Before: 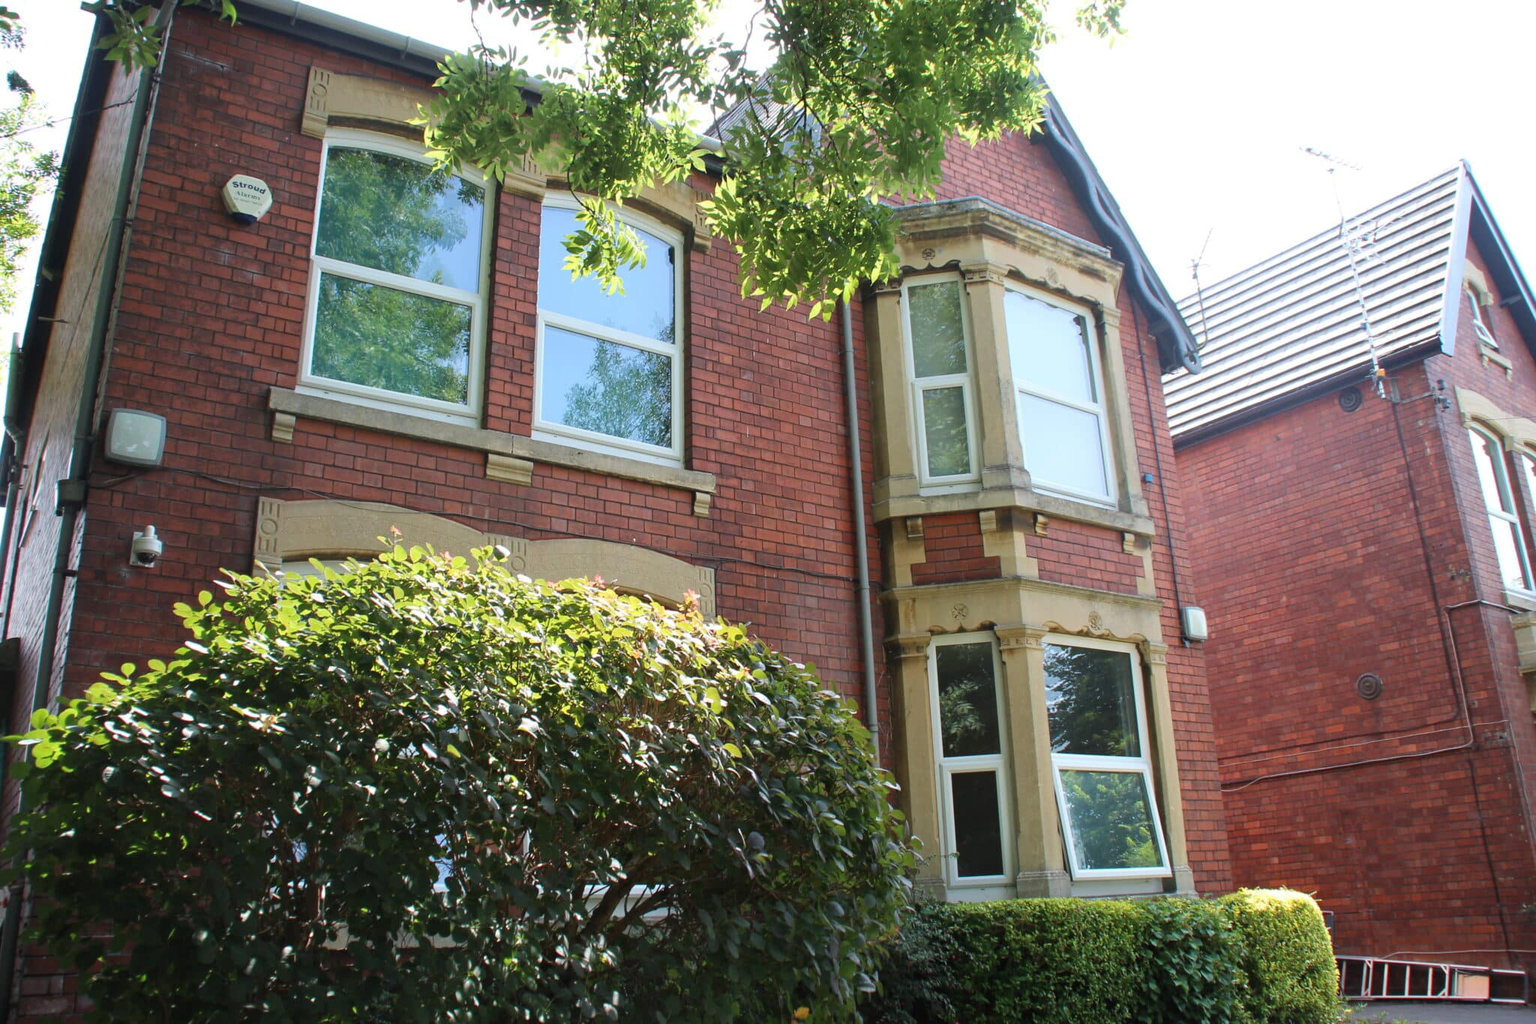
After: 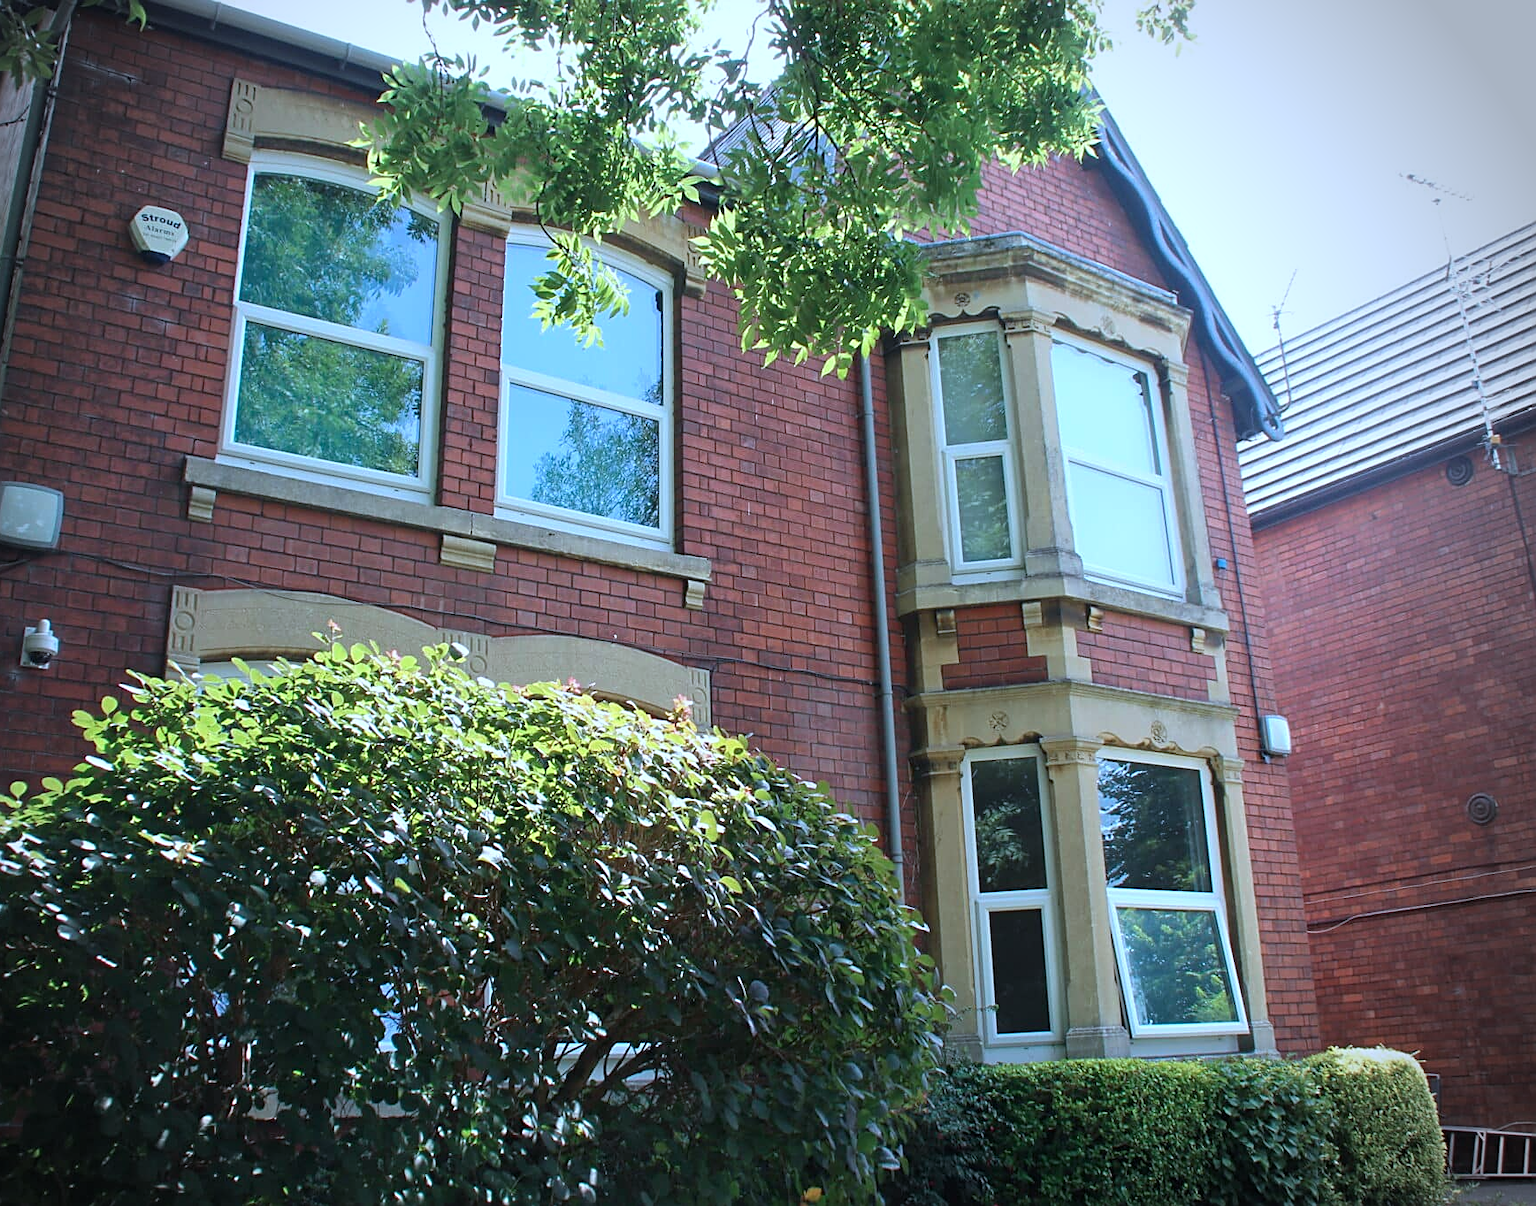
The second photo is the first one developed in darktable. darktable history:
color calibration: illuminant custom, x 0.388, y 0.387, temperature 3840.95 K
vignetting: fall-off radius 45.6%, brightness -0.575, center (-0.081, 0.063)
crop: left 7.326%, right 7.844%
sharpen: on, module defaults
